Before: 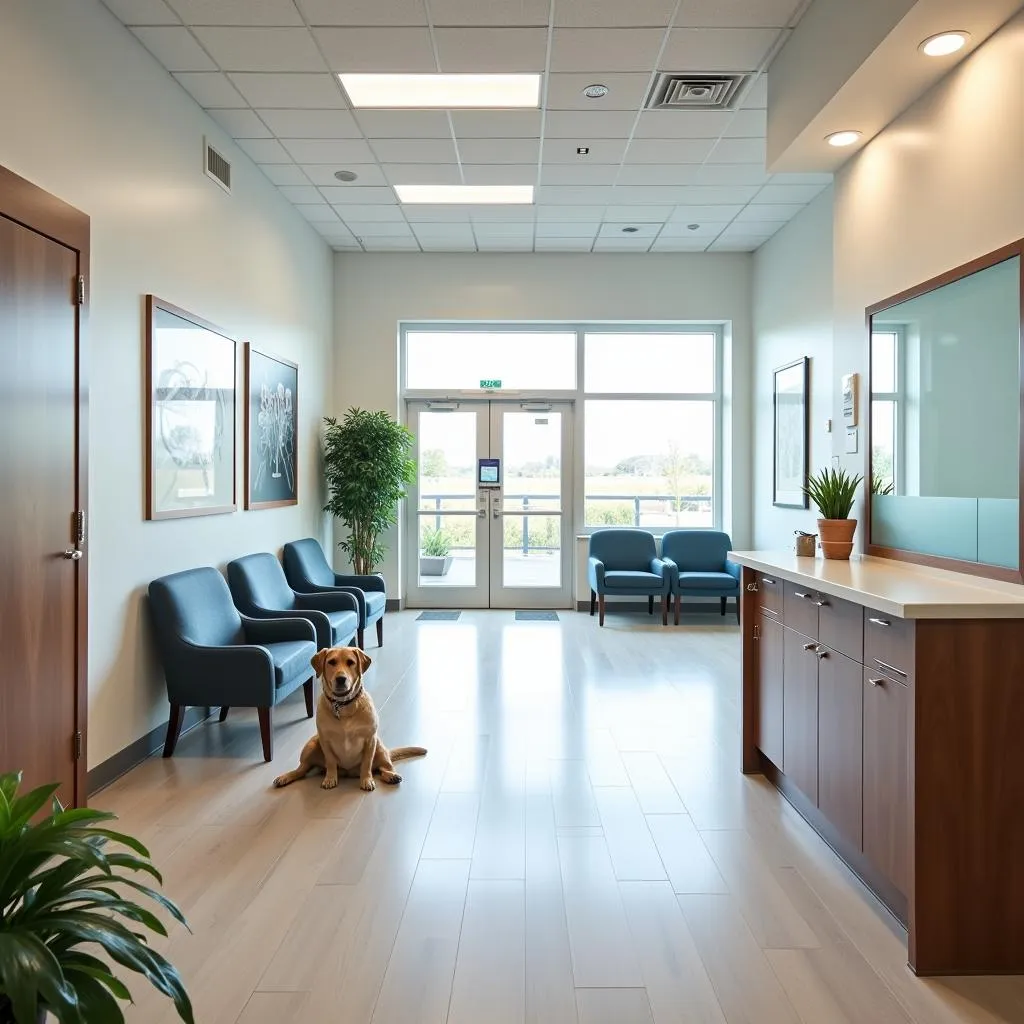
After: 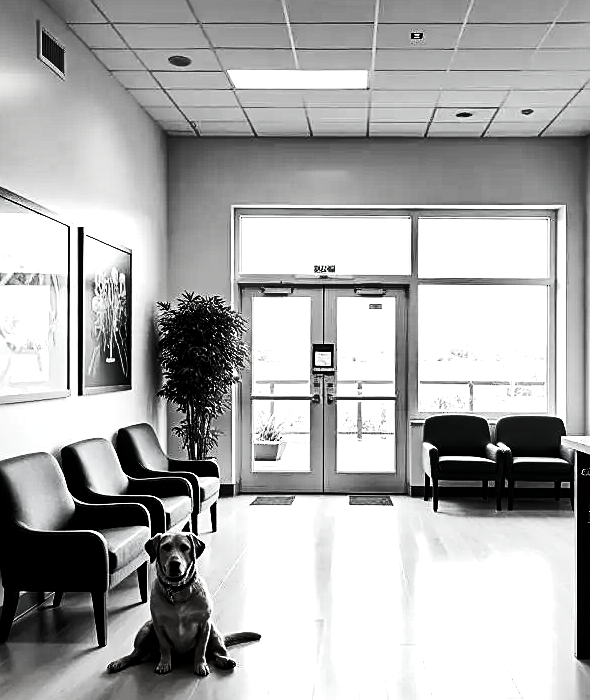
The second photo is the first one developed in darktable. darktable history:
base curve: curves: ch0 [(0, 0) (0.028, 0.03) (0.121, 0.232) (0.46, 0.748) (0.859, 0.968) (1, 1)]
exposure: exposure -0.069 EV, compensate highlight preservation false
shadows and highlights: white point adjustment -3.53, highlights -63.8, soften with gaussian
contrast brightness saturation: contrast 0.017, brightness -0.988, saturation -0.982
sharpen: on, module defaults
crop: left 16.258%, top 11.232%, right 26.111%, bottom 20.401%
color zones: curves: ch0 [(0.11, 0.396) (0.195, 0.36) (0.25, 0.5) (0.303, 0.412) (0.357, 0.544) (0.75, 0.5) (0.967, 0.328)]; ch1 [(0, 0.468) (0.112, 0.512) (0.202, 0.6) (0.25, 0.5) (0.307, 0.352) (0.357, 0.544) (0.75, 0.5) (0.963, 0.524)]
tone equalizer: -8 EV -0.734 EV, -7 EV -0.728 EV, -6 EV -0.599 EV, -5 EV -0.402 EV, -3 EV 0.367 EV, -2 EV 0.6 EV, -1 EV 0.691 EV, +0 EV 0.741 EV, mask exposure compensation -0.501 EV
